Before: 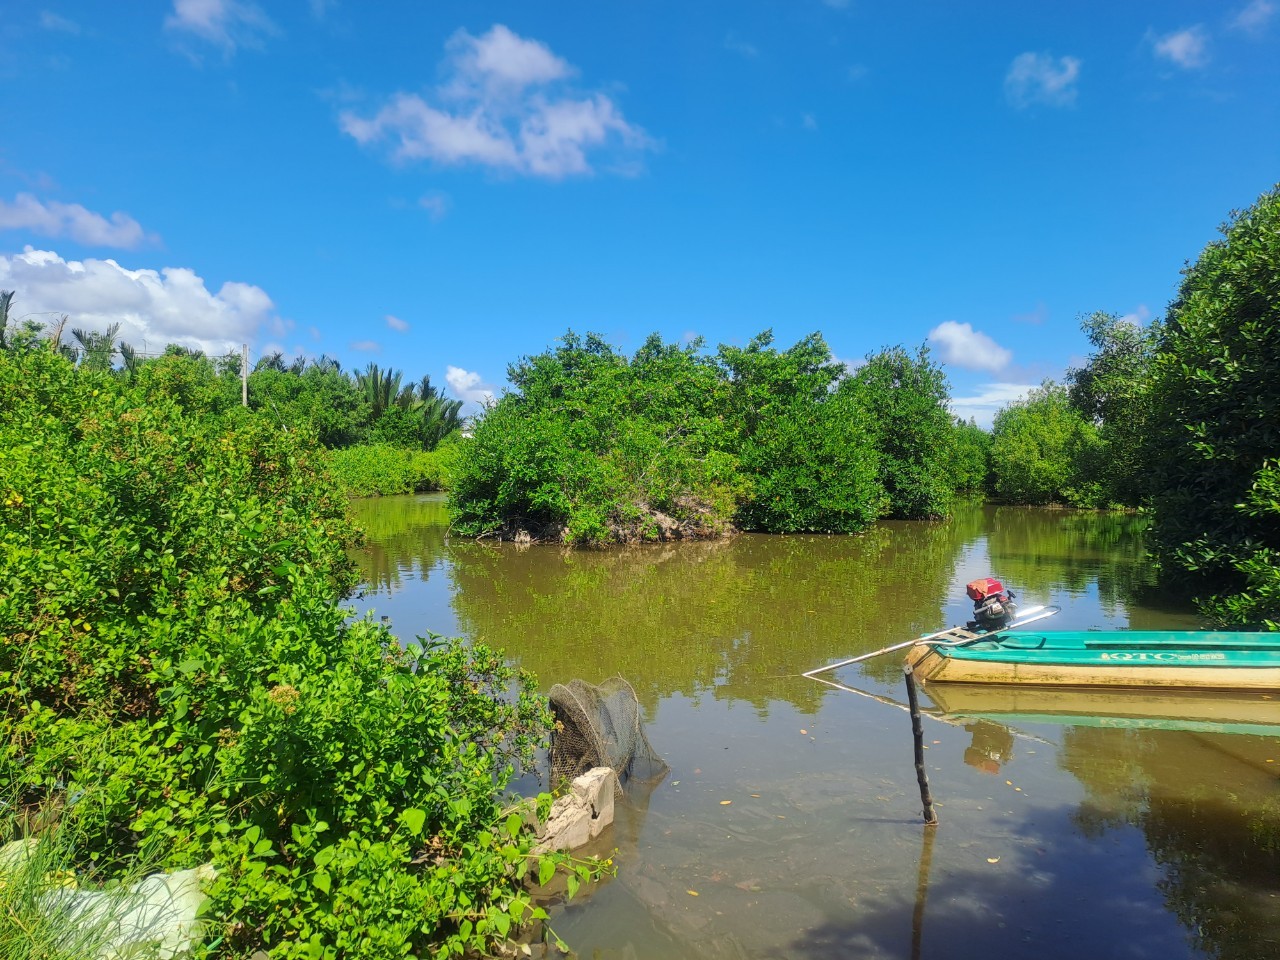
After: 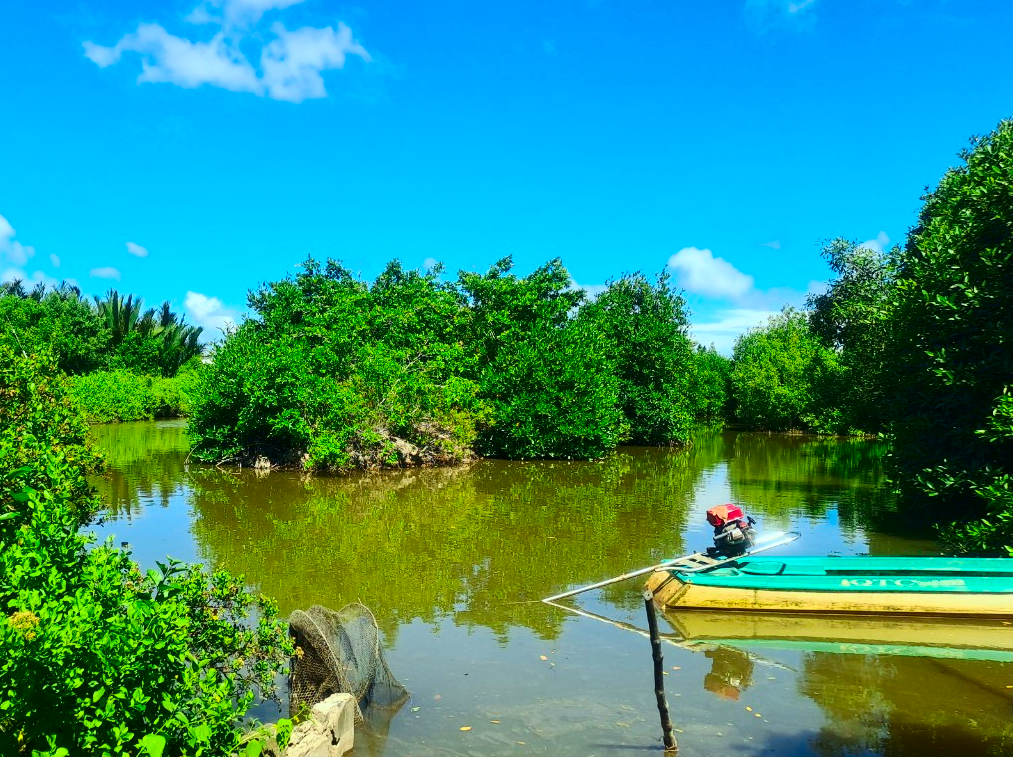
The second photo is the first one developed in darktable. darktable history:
crop and rotate: left 20.377%, top 7.786%, right 0.424%, bottom 13.323%
contrast brightness saturation: contrast 0.297
color correction: highlights a* -7.6, highlights b* 0.977, shadows a* -2.8, saturation 1.4
